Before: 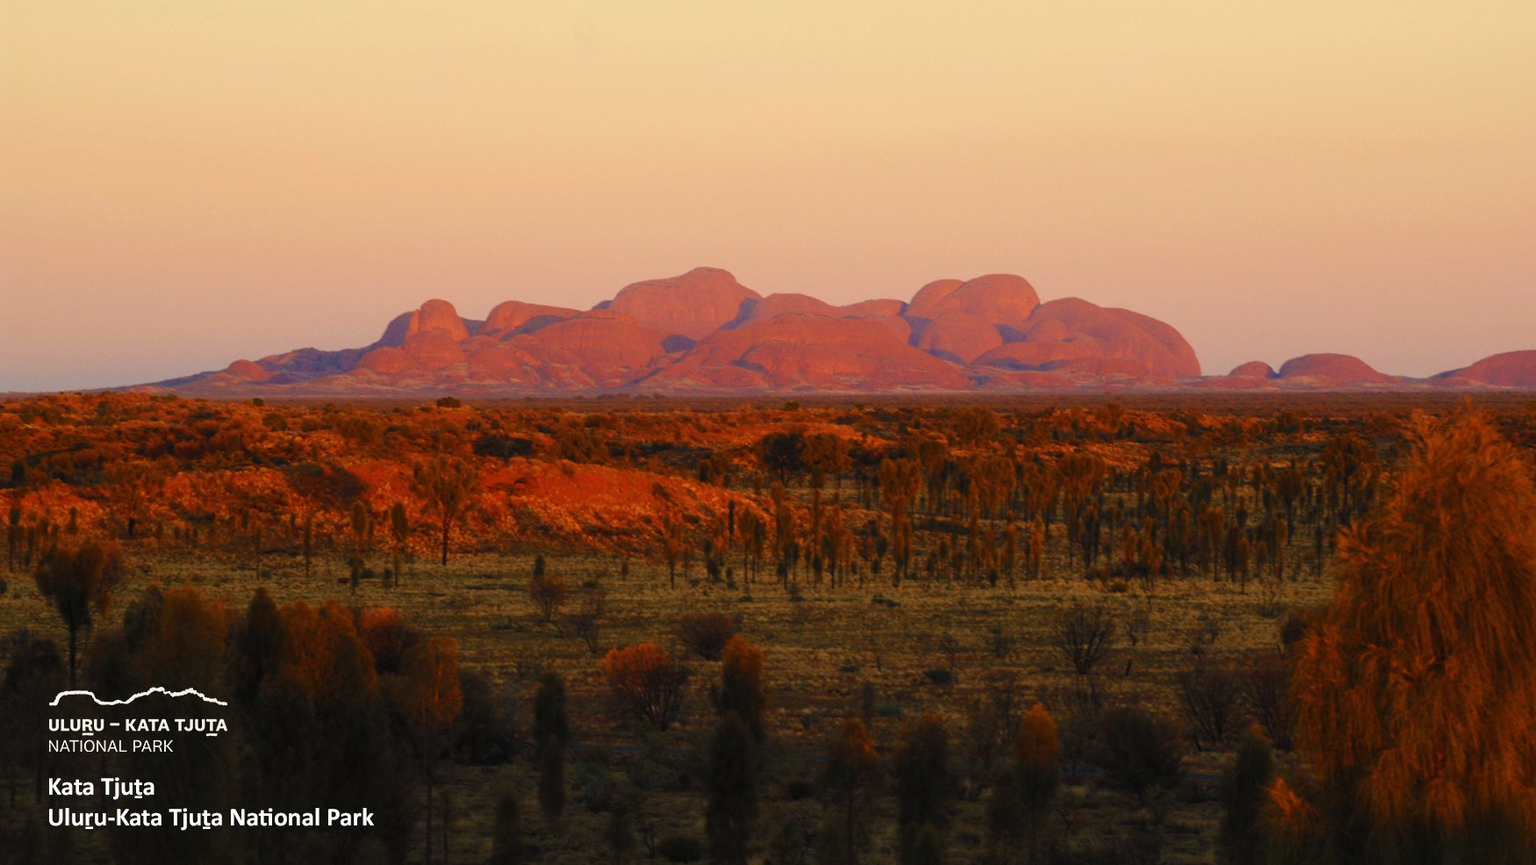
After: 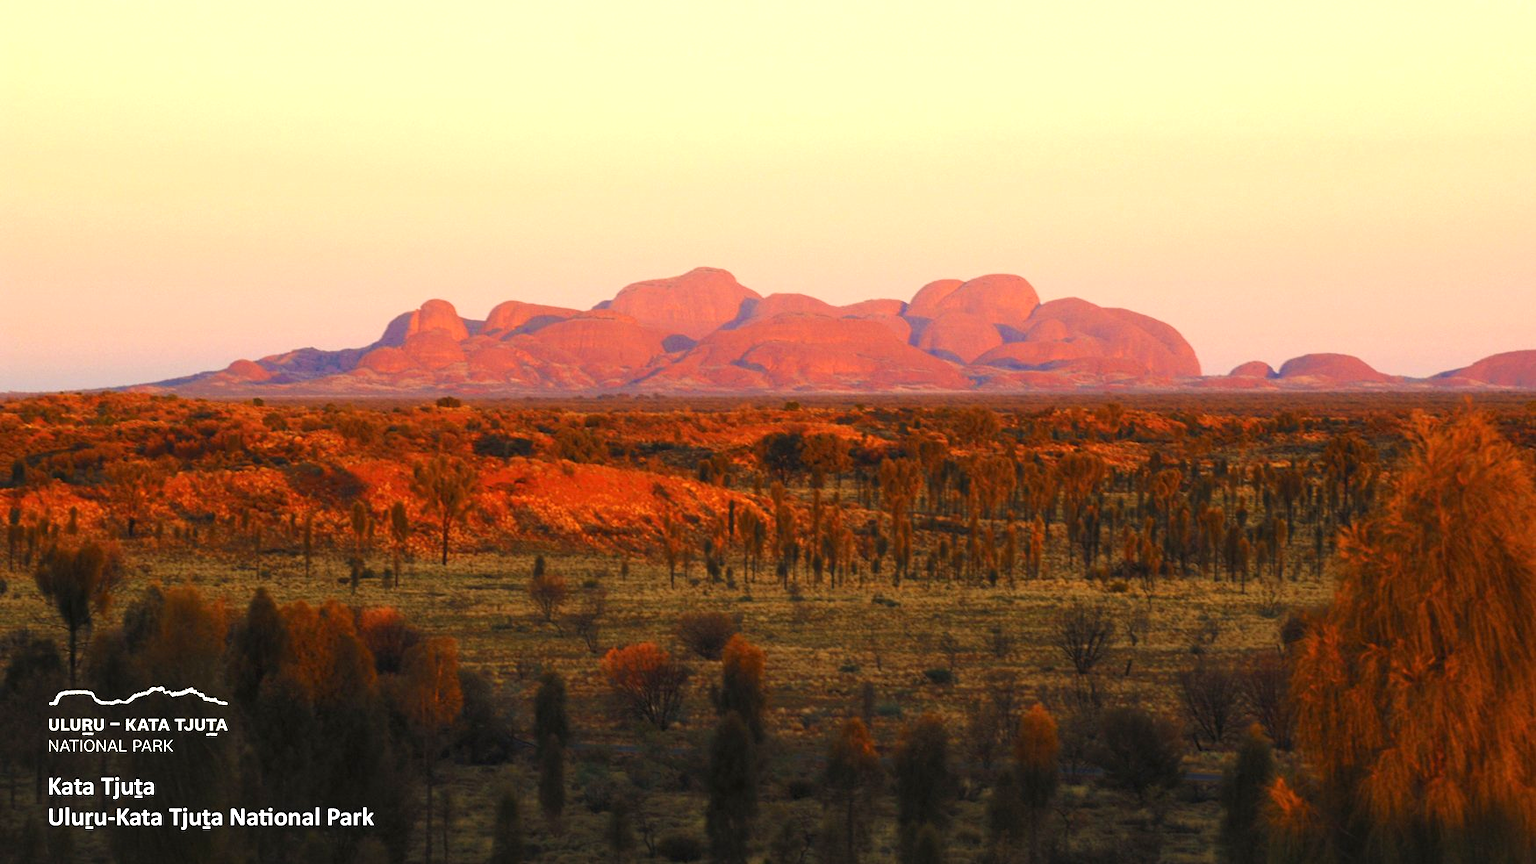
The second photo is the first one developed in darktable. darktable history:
exposure: exposure 0.823 EV, compensate highlight preservation false
